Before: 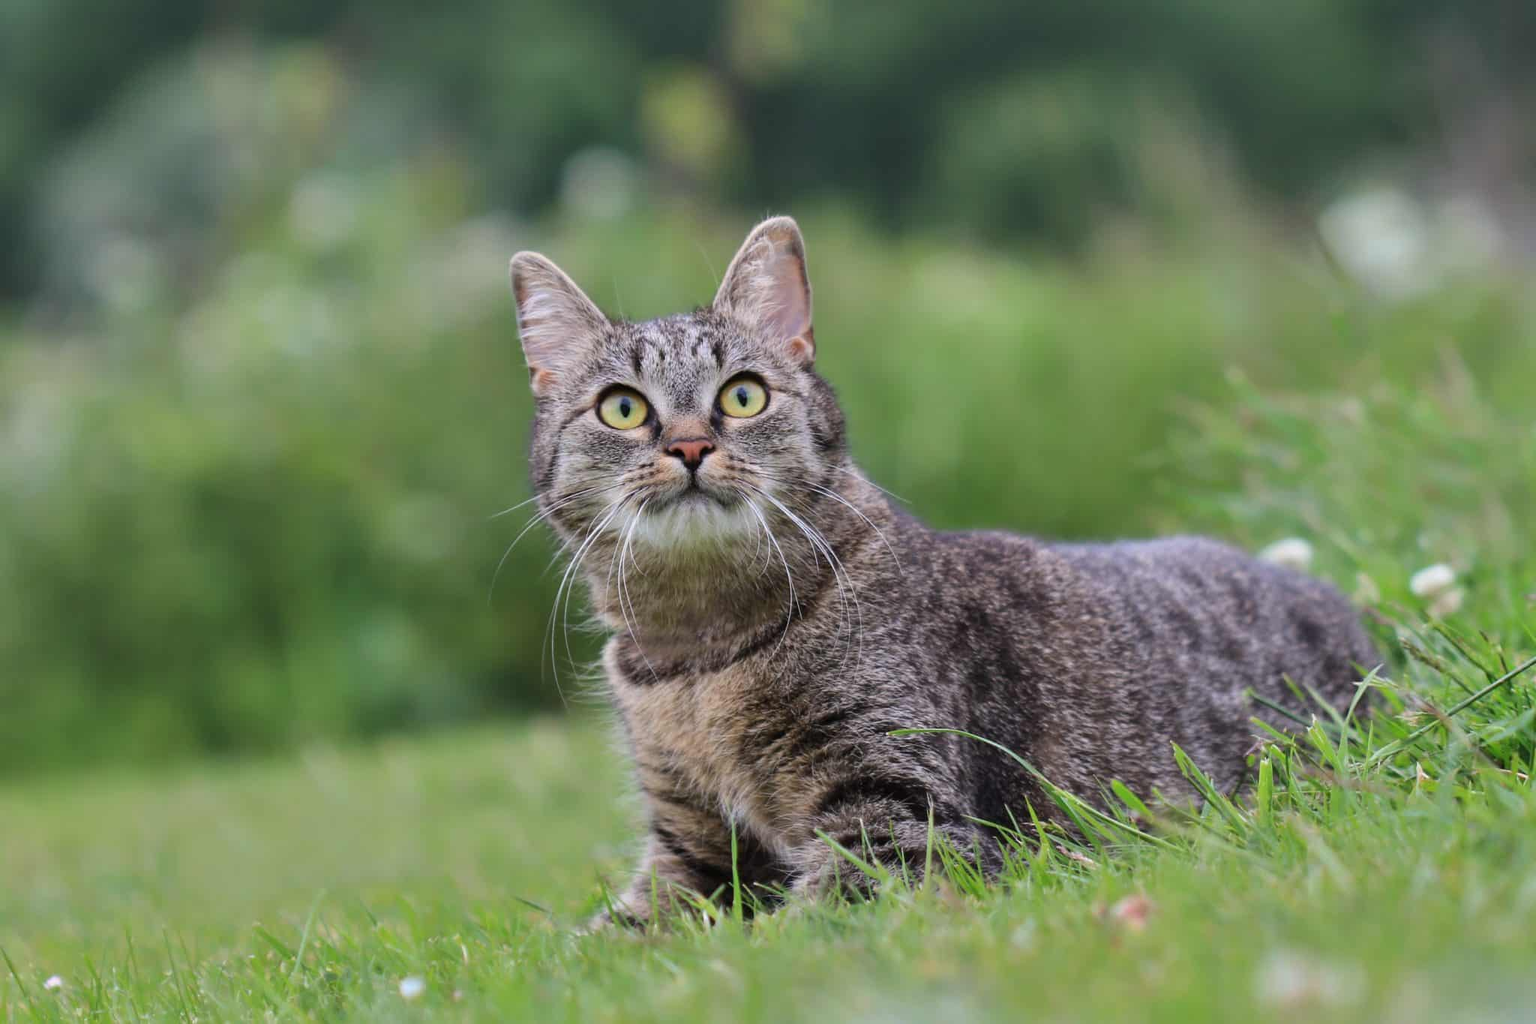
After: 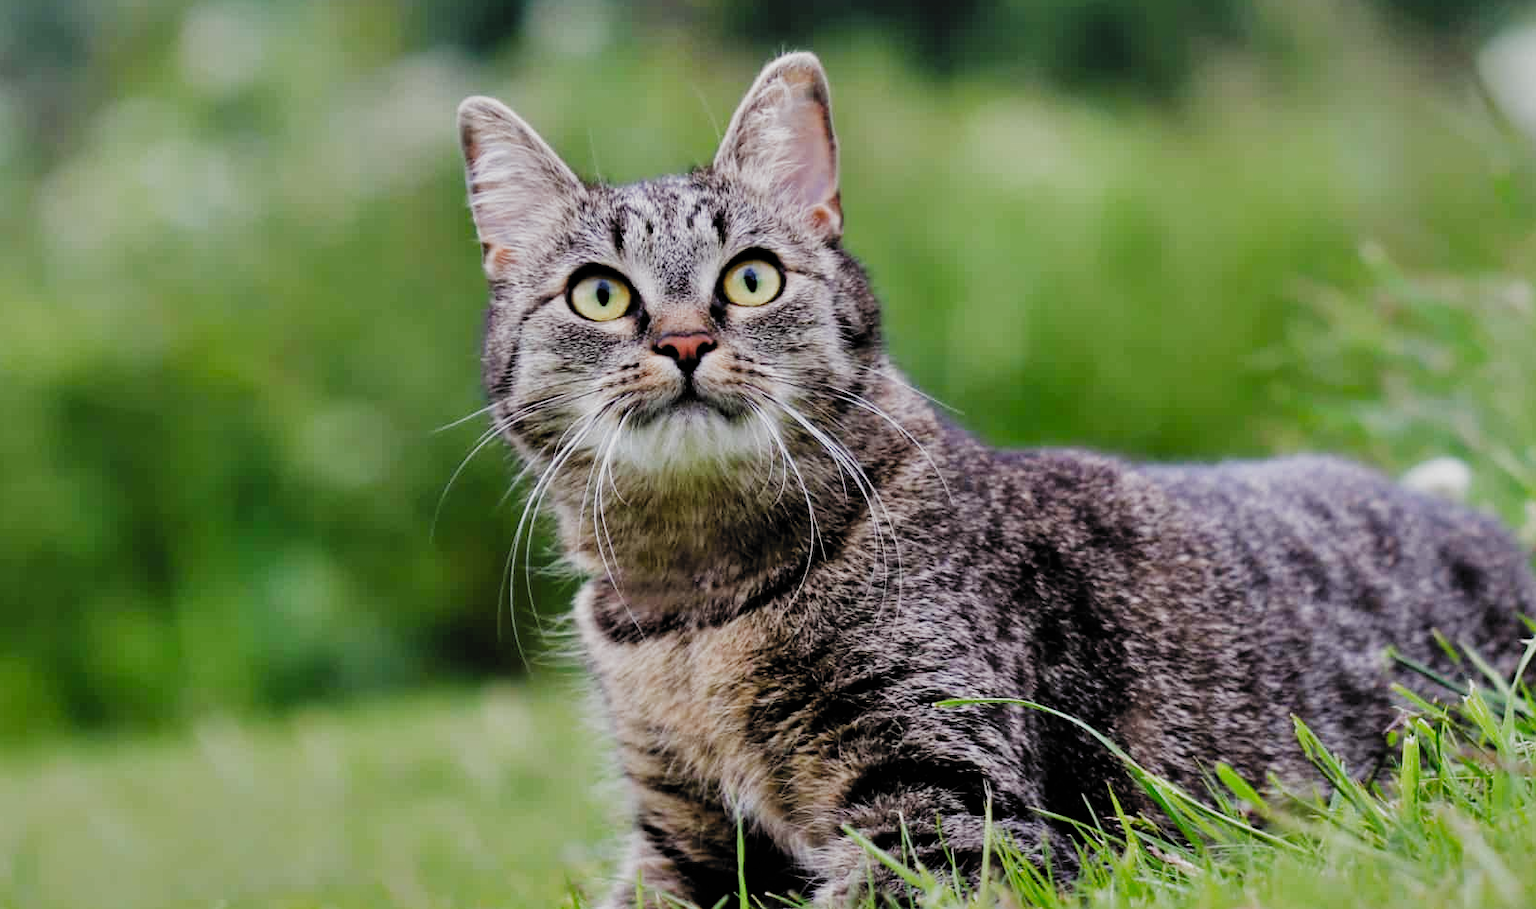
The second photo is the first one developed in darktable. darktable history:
crop: left 9.607%, top 17.074%, right 10.938%, bottom 12.379%
filmic rgb: black relative exposure -5.02 EV, white relative exposure 3.97 EV, hardness 2.89, contrast 1.406, highlights saturation mix -30.92%, add noise in highlights 0, preserve chrominance no, color science v3 (2019), use custom middle-gray values true, contrast in highlights soft
shadows and highlights: soften with gaussian
